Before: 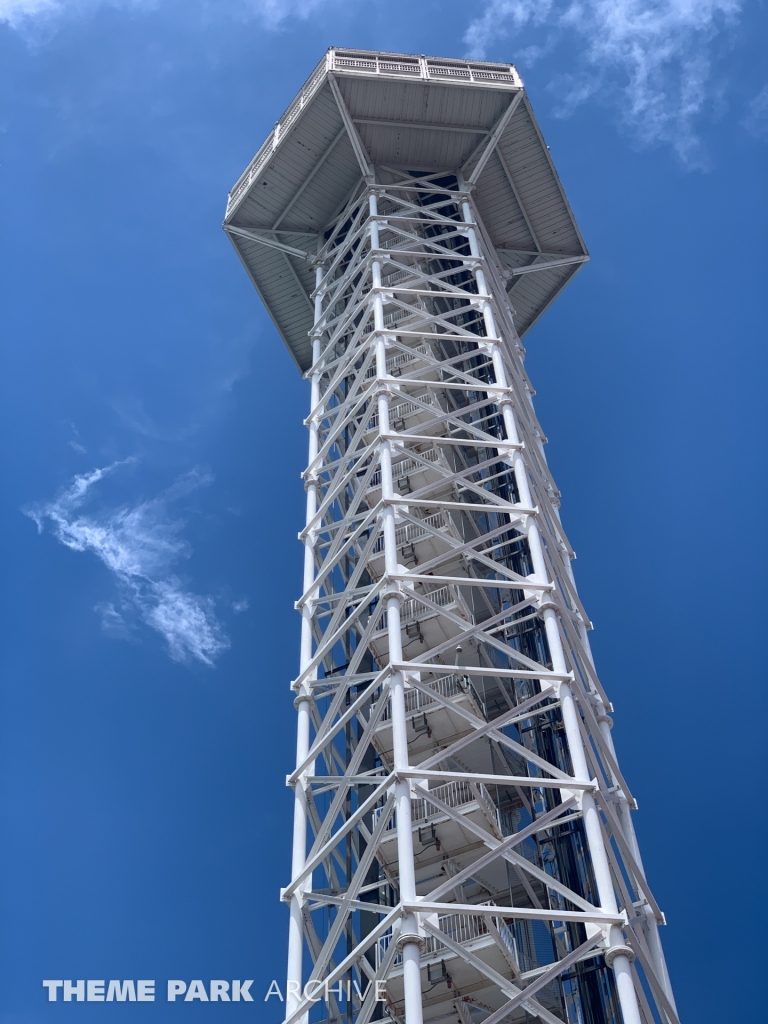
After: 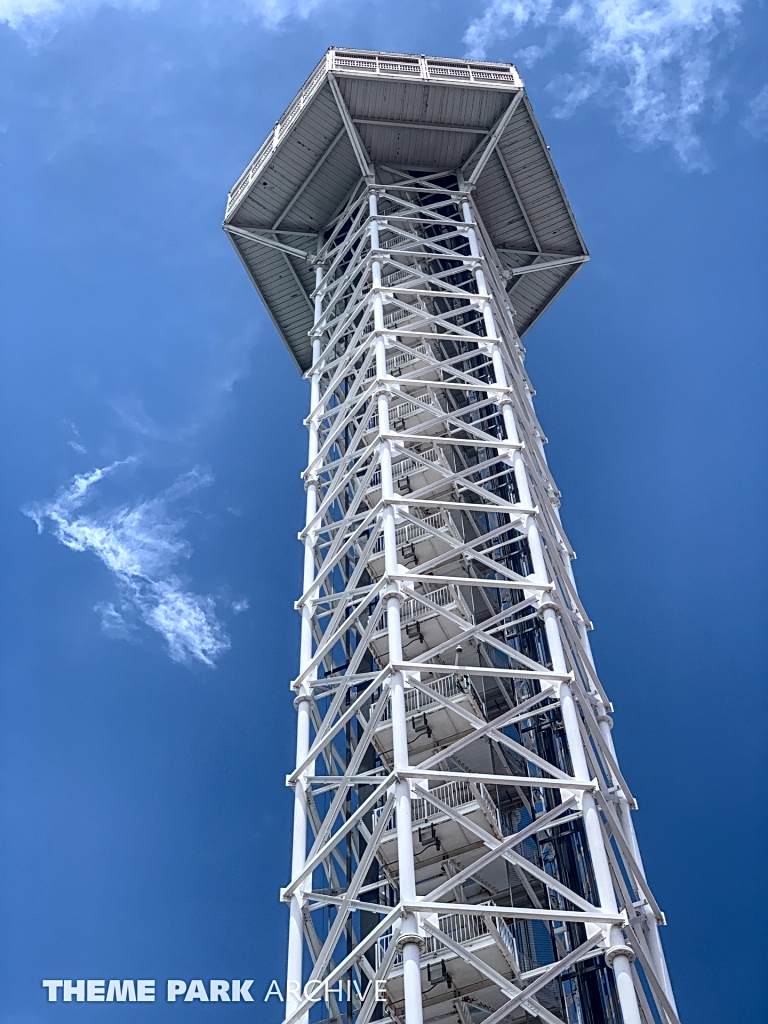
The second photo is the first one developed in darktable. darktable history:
sharpen: on, module defaults
tone curve: curves: ch0 [(0, 0) (0.003, 0.008) (0.011, 0.017) (0.025, 0.027) (0.044, 0.043) (0.069, 0.059) (0.1, 0.086) (0.136, 0.112) (0.177, 0.152) (0.224, 0.203) (0.277, 0.277) (0.335, 0.346) (0.399, 0.439) (0.468, 0.527) (0.543, 0.613) (0.623, 0.693) (0.709, 0.787) (0.801, 0.863) (0.898, 0.927) (1, 1)], color space Lab, independent channels, preserve colors none
local contrast: detail 130%
